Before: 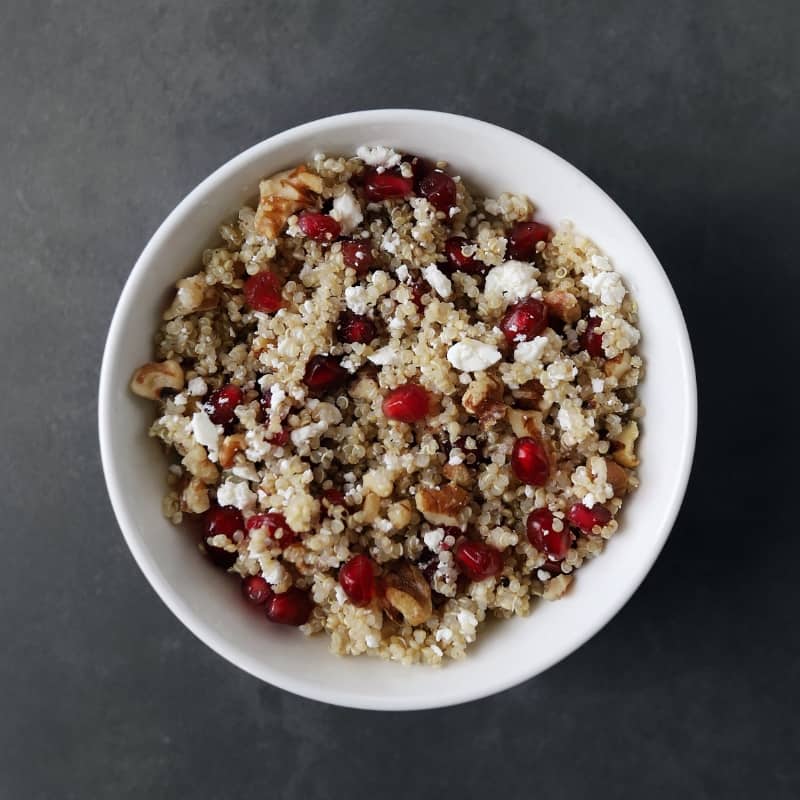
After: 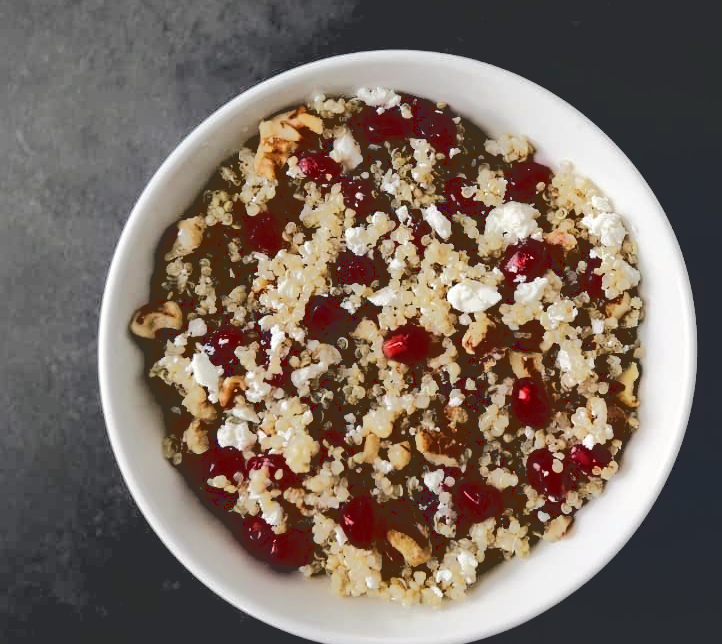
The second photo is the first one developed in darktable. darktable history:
color correction: highlights b* 3
base curve: curves: ch0 [(0.065, 0.026) (0.236, 0.358) (0.53, 0.546) (0.777, 0.841) (0.924, 0.992)], preserve colors average RGB
white balance: red 1, blue 1
crop: top 7.49%, right 9.717%, bottom 11.943%
